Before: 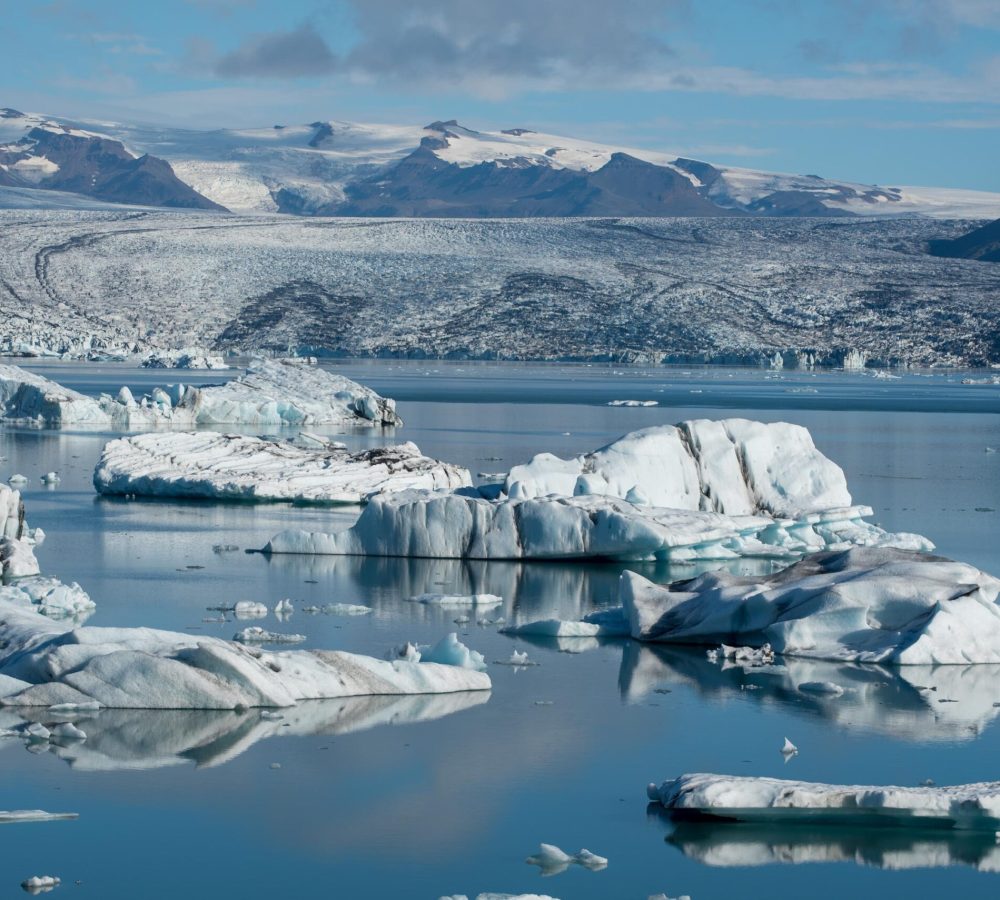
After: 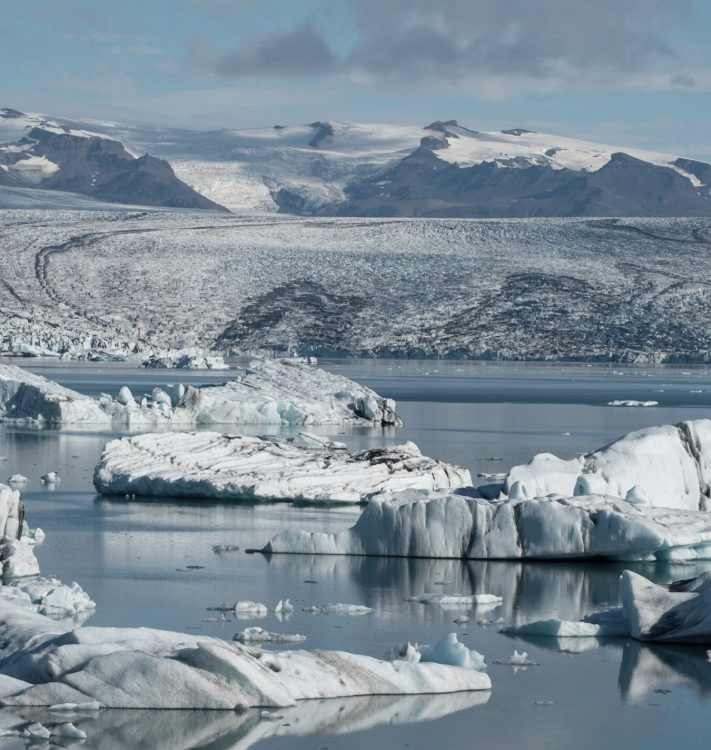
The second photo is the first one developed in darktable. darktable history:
crop: right 28.885%, bottom 16.626%
exposure: exposure -0.01 EV, compensate highlight preservation false
white balance: emerald 1
color zones: curves: ch0 [(0, 0.559) (0.153, 0.551) (0.229, 0.5) (0.429, 0.5) (0.571, 0.5) (0.714, 0.5) (0.857, 0.5) (1, 0.559)]; ch1 [(0, 0.417) (0.112, 0.336) (0.213, 0.26) (0.429, 0.34) (0.571, 0.35) (0.683, 0.331) (0.857, 0.344) (1, 0.417)]
